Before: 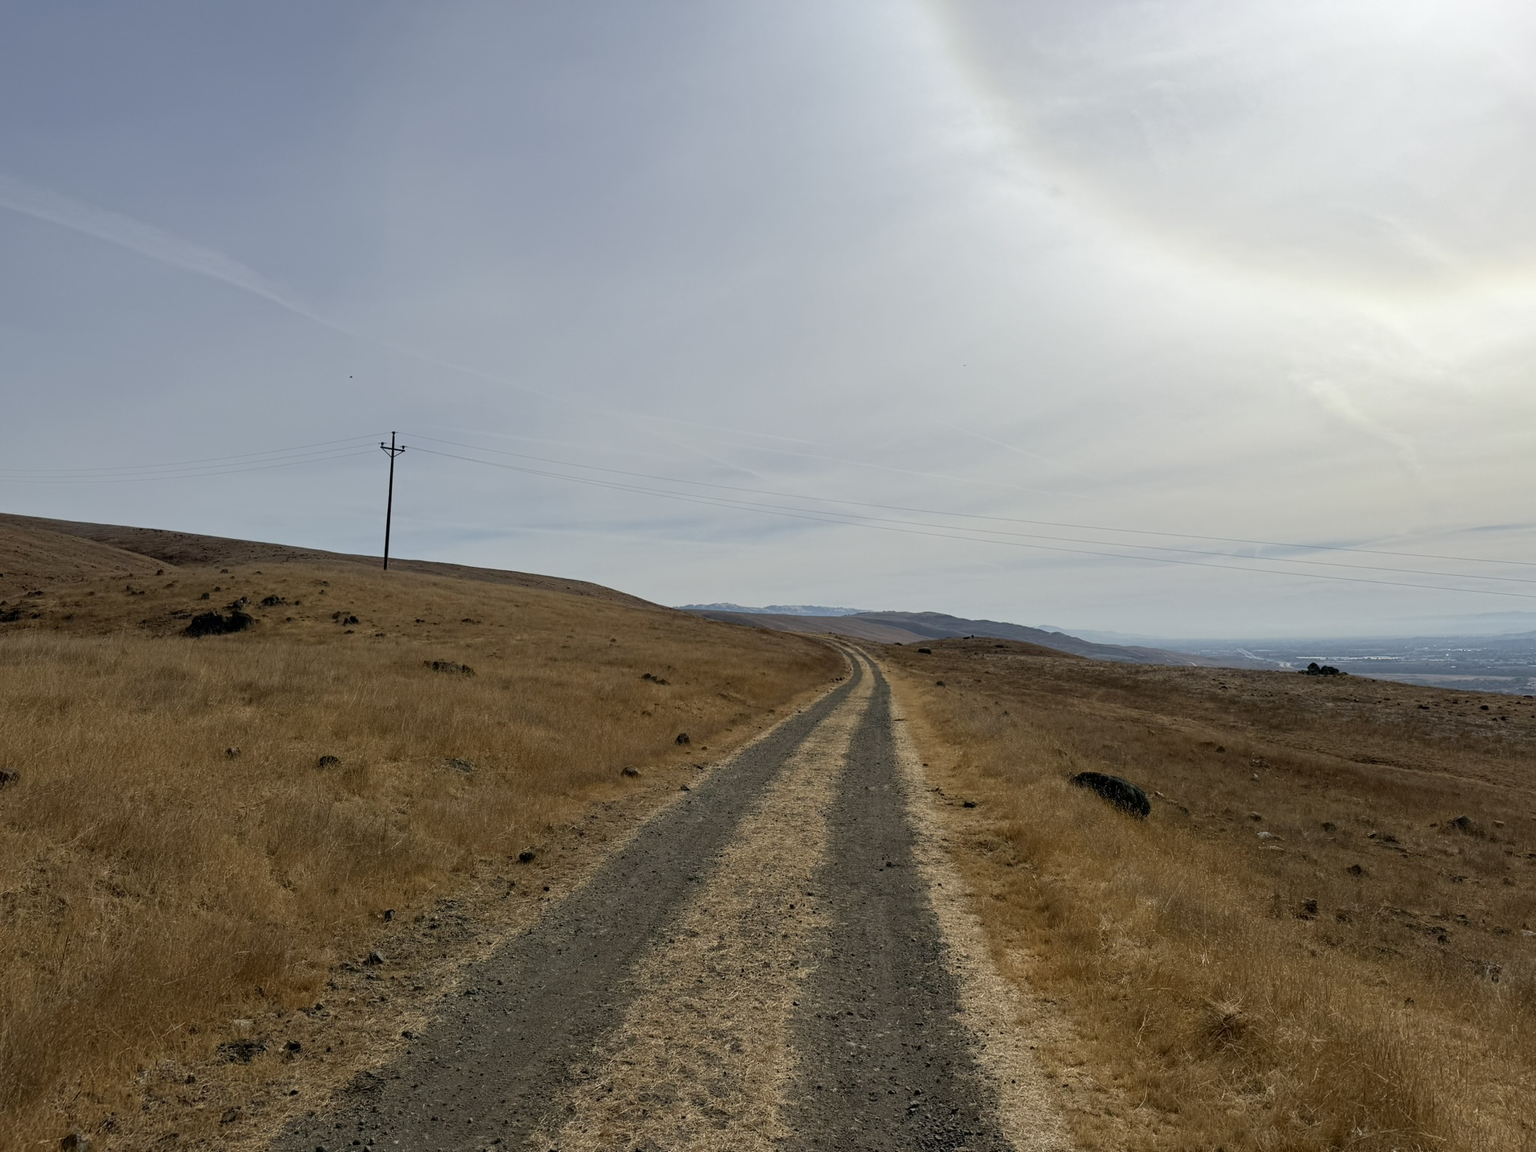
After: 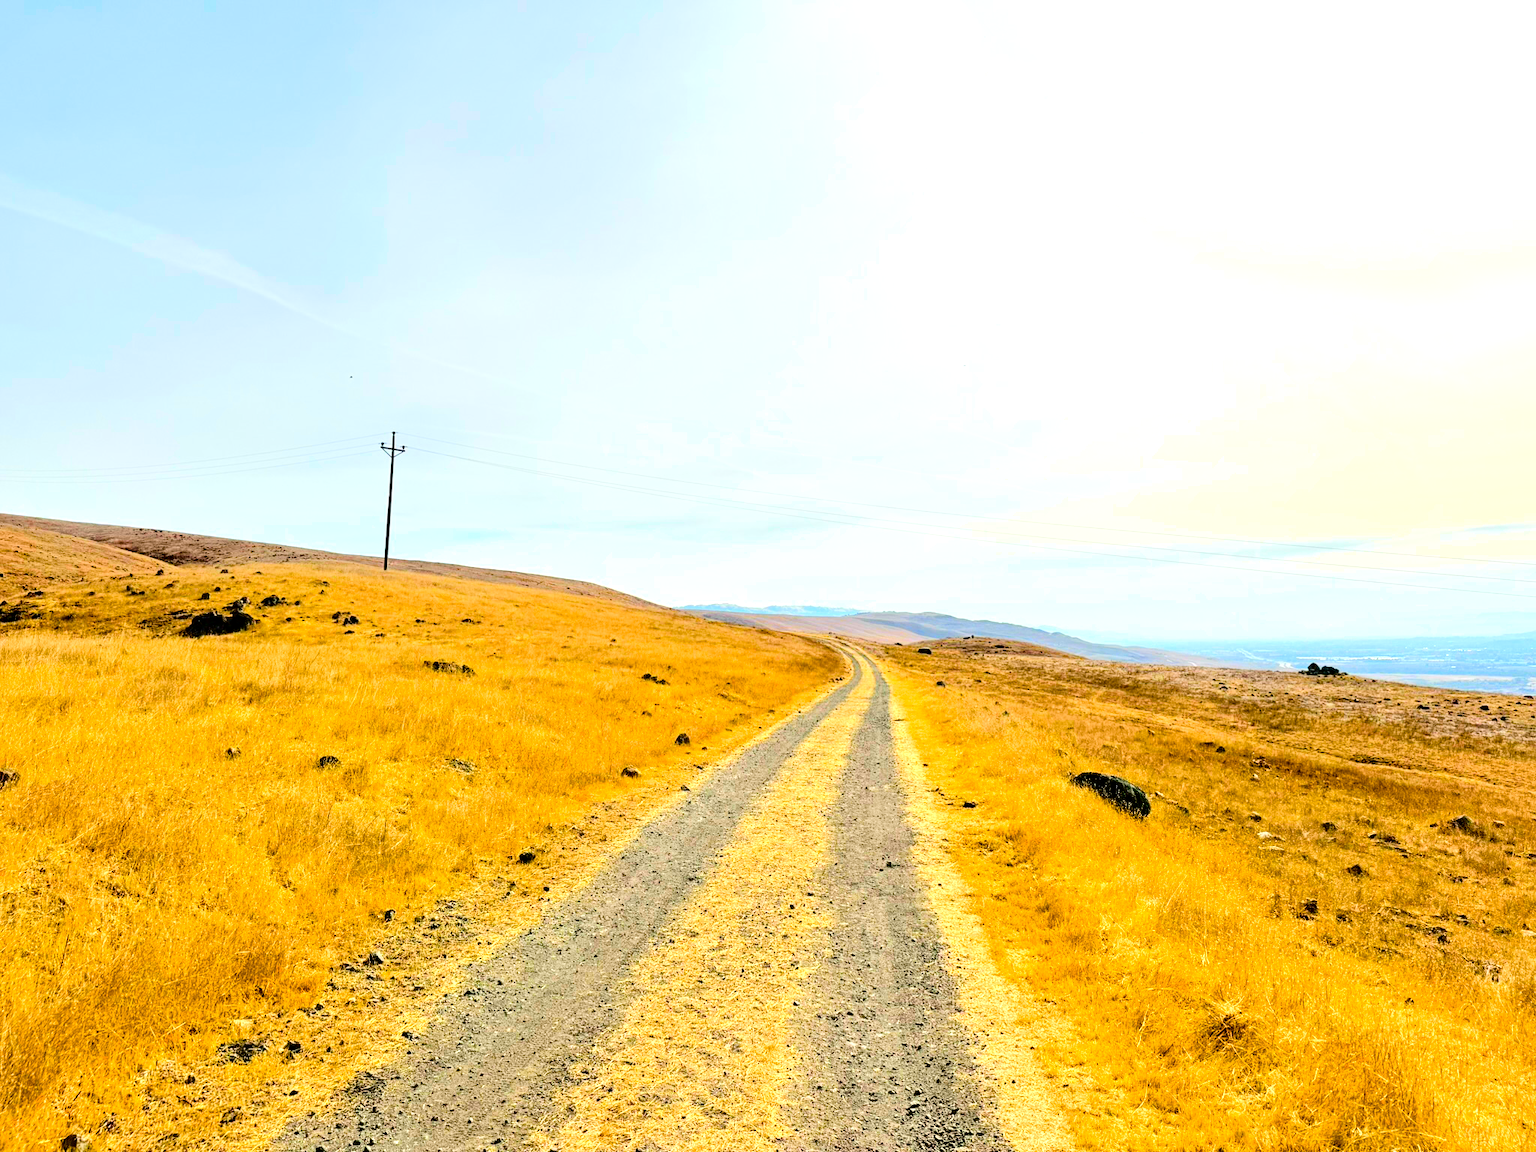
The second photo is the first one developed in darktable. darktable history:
color balance rgb: perceptual saturation grading › global saturation 34.814%, perceptual saturation grading › highlights -29.983%, perceptual saturation grading › shadows 35.925%, perceptual brilliance grading › global brilliance 30.799%, perceptual brilliance grading › highlights 12.127%, perceptual brilliance grading › mid-tones 24.885%, global vibrance 32.735%
local contrast: highlights 103%, shadows 99%, detail 119%, midtone range 0.2
tone curve: curves: ch0 [(0, 0.006) (0.184, 0.117) (0.405, 0.46) (0.456, 0.528) (0.634, 0.728) (0.877, 0.89) (0.984, 0.935)]; ch1 [(0, 0) (0.443, 0.43) (0.492, 0.489) (0.566, 0.579) (0.595, 0.625) (0.608, 0.667) (0.65, 0.729) (1, 1)]; ch2 [(0, 0) (0.33, 0.301) (0.421, 0.443) (0.447, 0.489) (0.492, 0.498) (0.537, 0.583) (0.586, 0.591) (0.663, 0.686) (1, 1)], color space Lab, independent channels, preserve colors none
tone equalizer: -7 EV 0.142 EV, -6 EV 0.62 EV, -5 EV 1.15 EV, -4 EV 1.37 EV, -3 EV 1.13 EV, -2 EV 0.6 EV, -1 EV 0.15 EV, mask exposure compensation -0.497 EV
